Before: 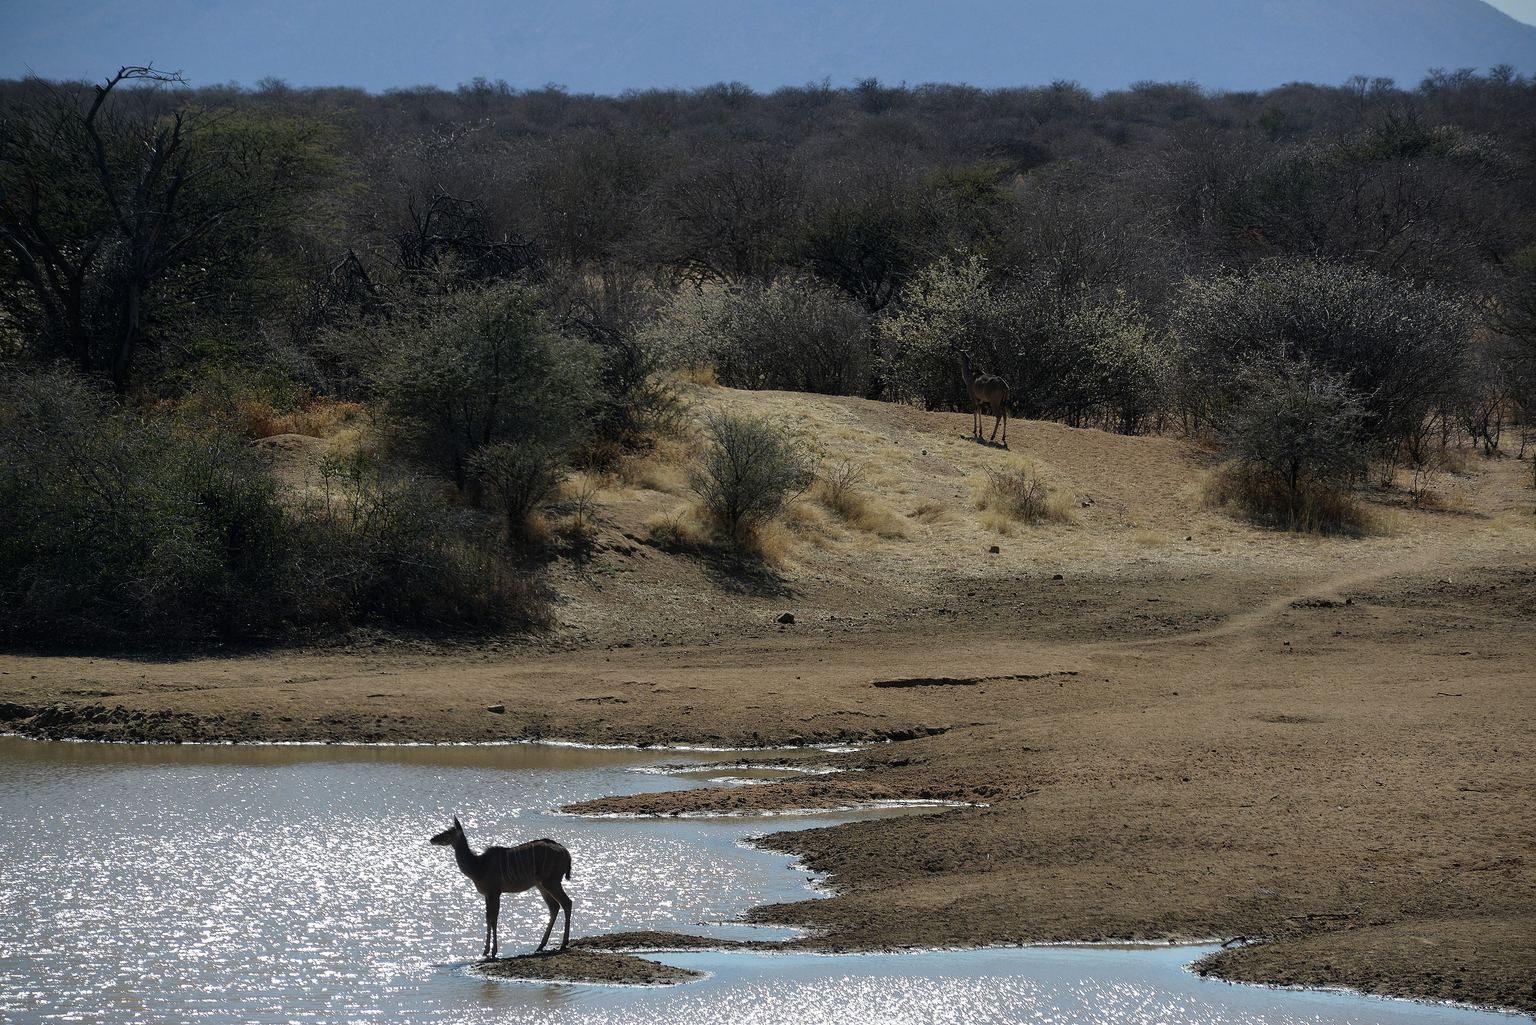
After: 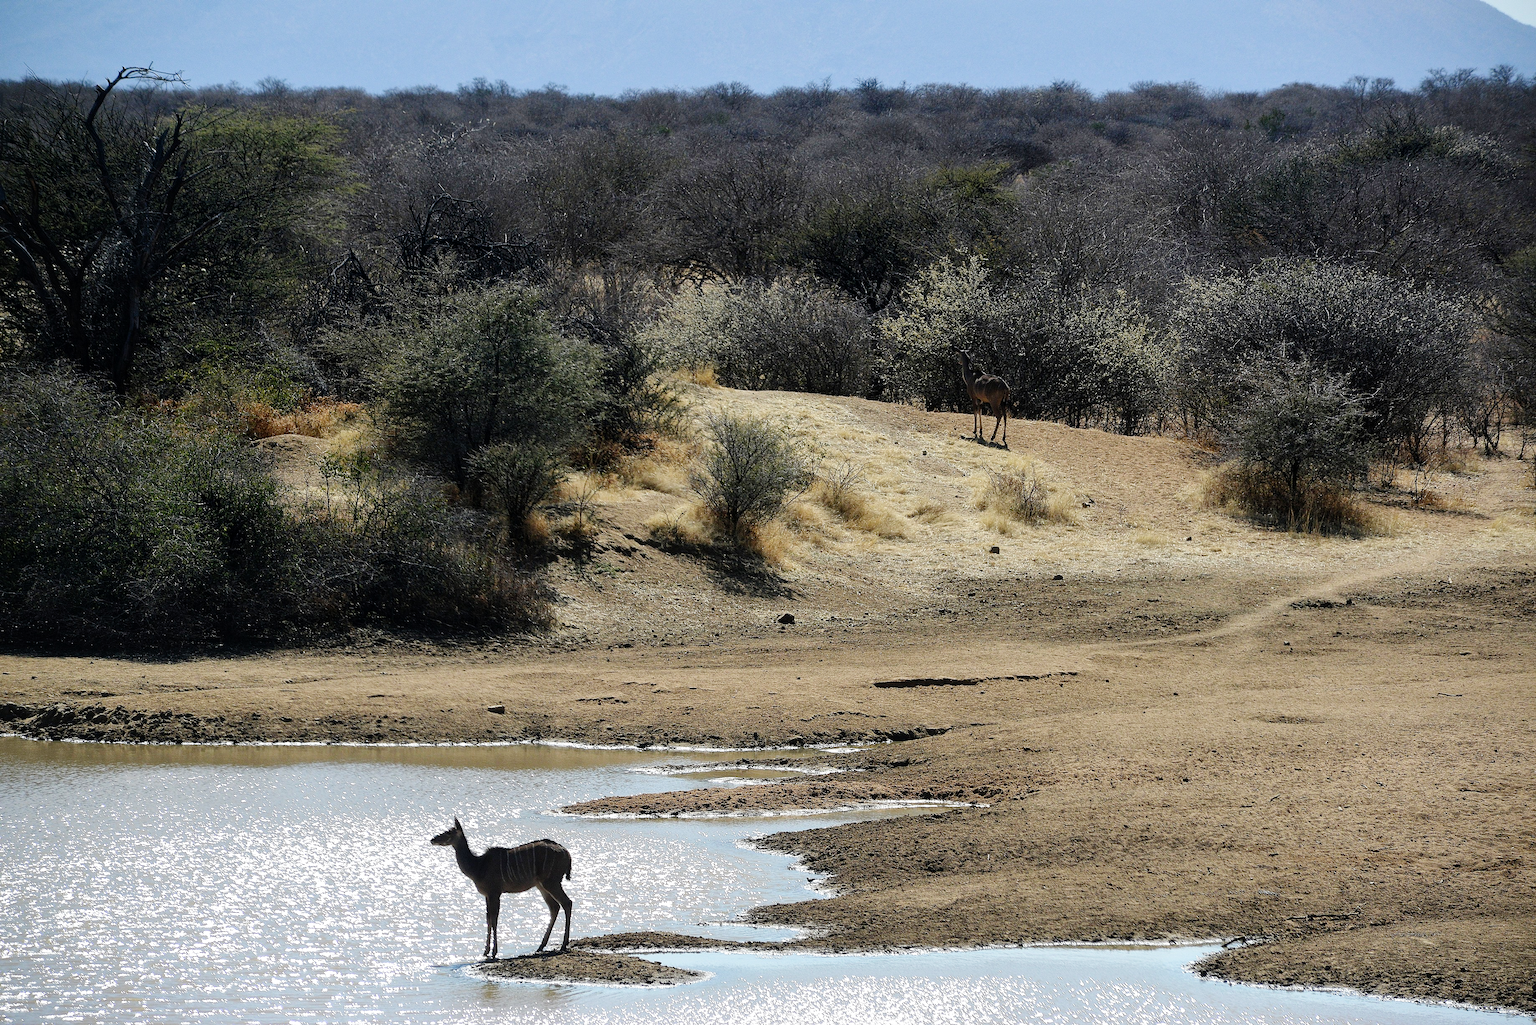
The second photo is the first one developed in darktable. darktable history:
base curve: curves: ch0 [(0, 0) (0.008, 0.007) (0.022, 0.029) (0.048, 0.089) (0.092, 0.197) (0.191, 0.399) (0.275, 0.534) (0.357, 0.65) (0.477, 0.78) (0.542, 0.833) (0.799, 0.973) (1, 1)], preserve colors none
local contrast: mode bilateral grid, contrast 20, coarseness 51, detail 120%, midtone range 0.2
contrast equalizer: y [[0.439, 0.44, 0.442, 0.457, 0.493, 0.498], [0.5 ×6], [0.5 ×6], [0 ×6], [0 ×6]], mix 0.194
